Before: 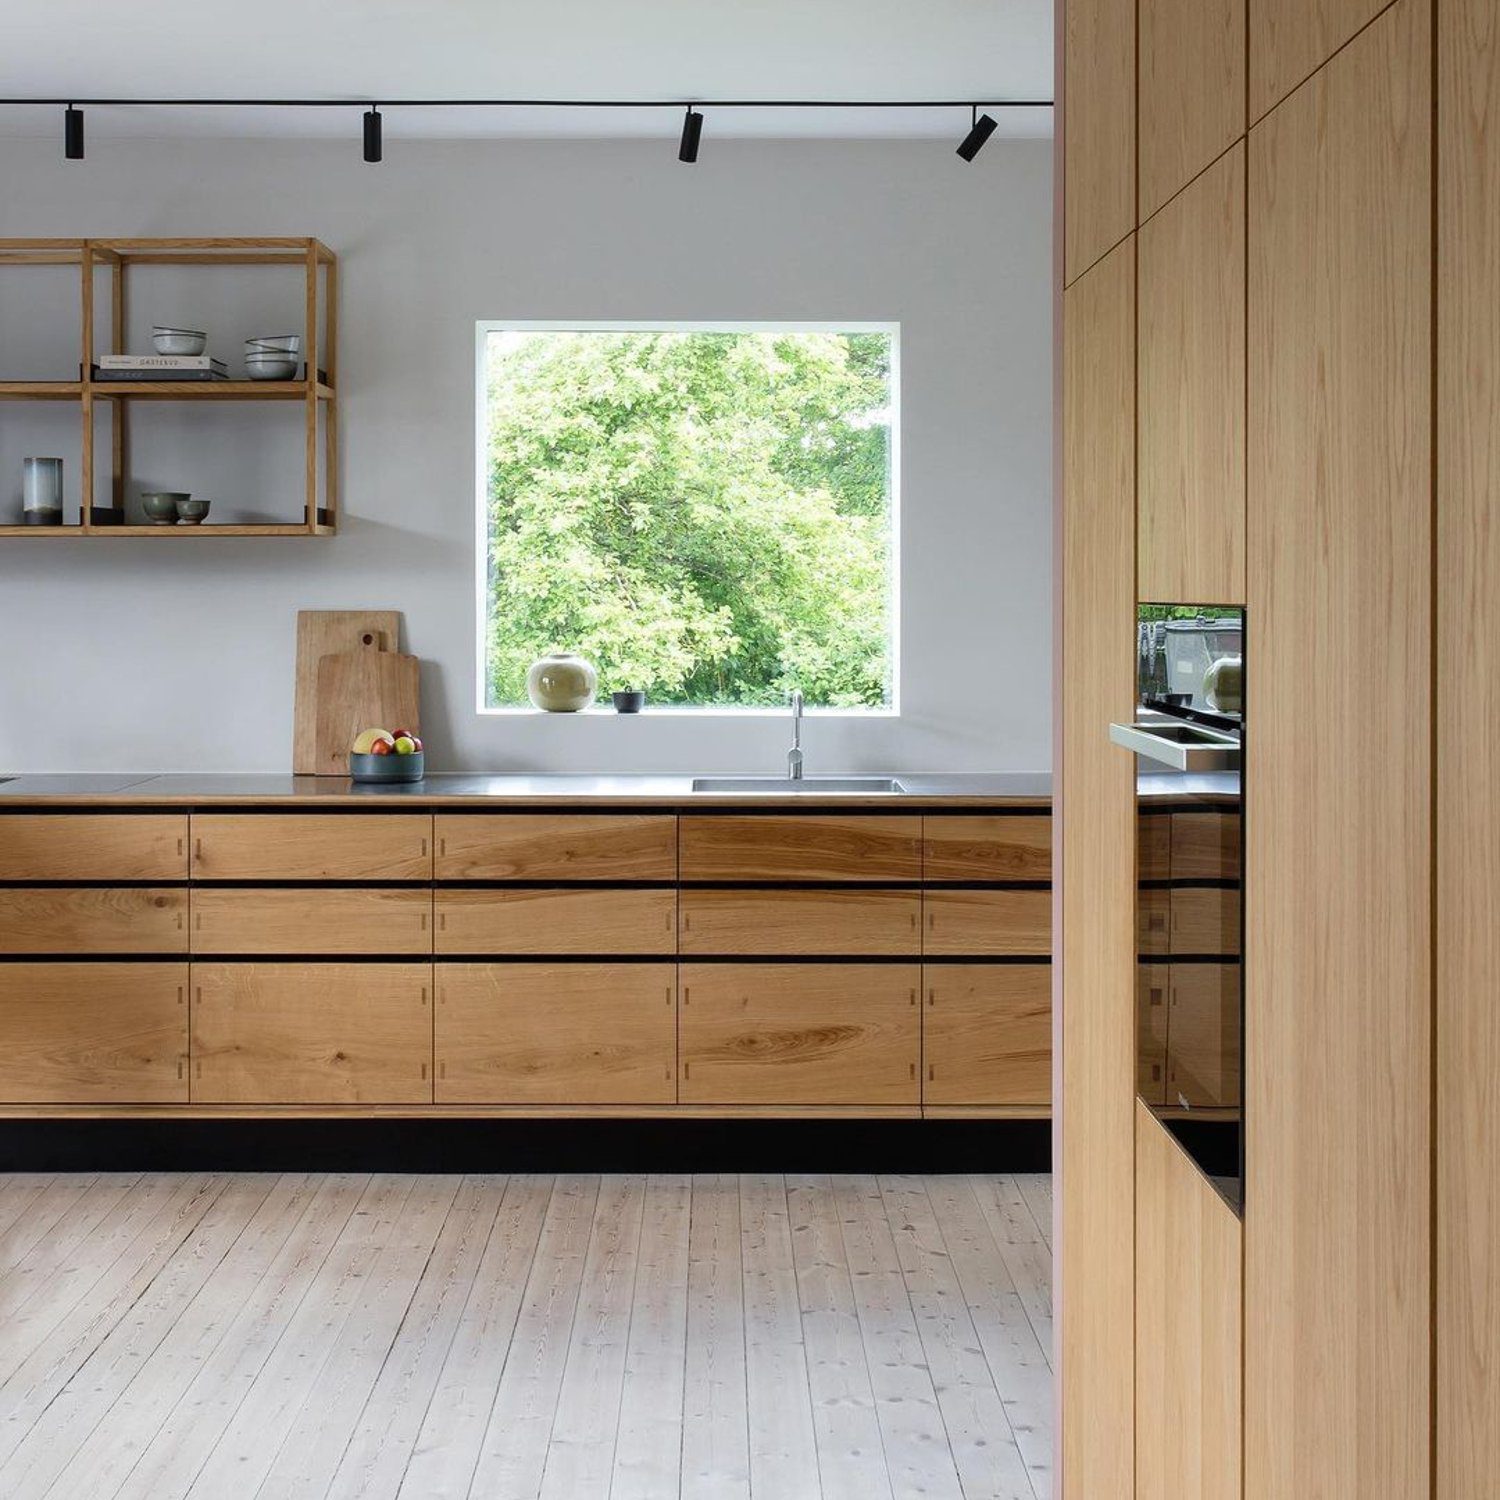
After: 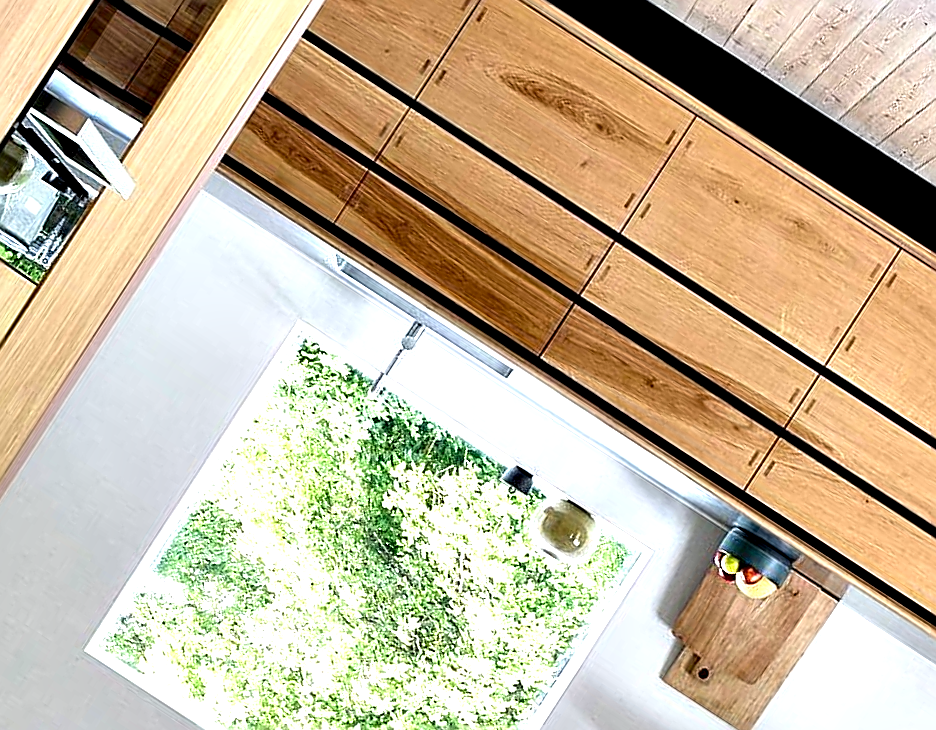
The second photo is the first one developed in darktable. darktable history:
crop and rotate: angle 147.04°, left 9.209%, top 15.667%, right 4.469%, bottom 16.988%
sharpen: amount 0.905
exposure: black level correction 0, exposure 0.91 EV, compensate highlight preservation false
contrast equalizer: octaves 7, y [[0.6 ×6], [0.55 ×6], [0 ×6], [0 ×6], [0 ×6]]
